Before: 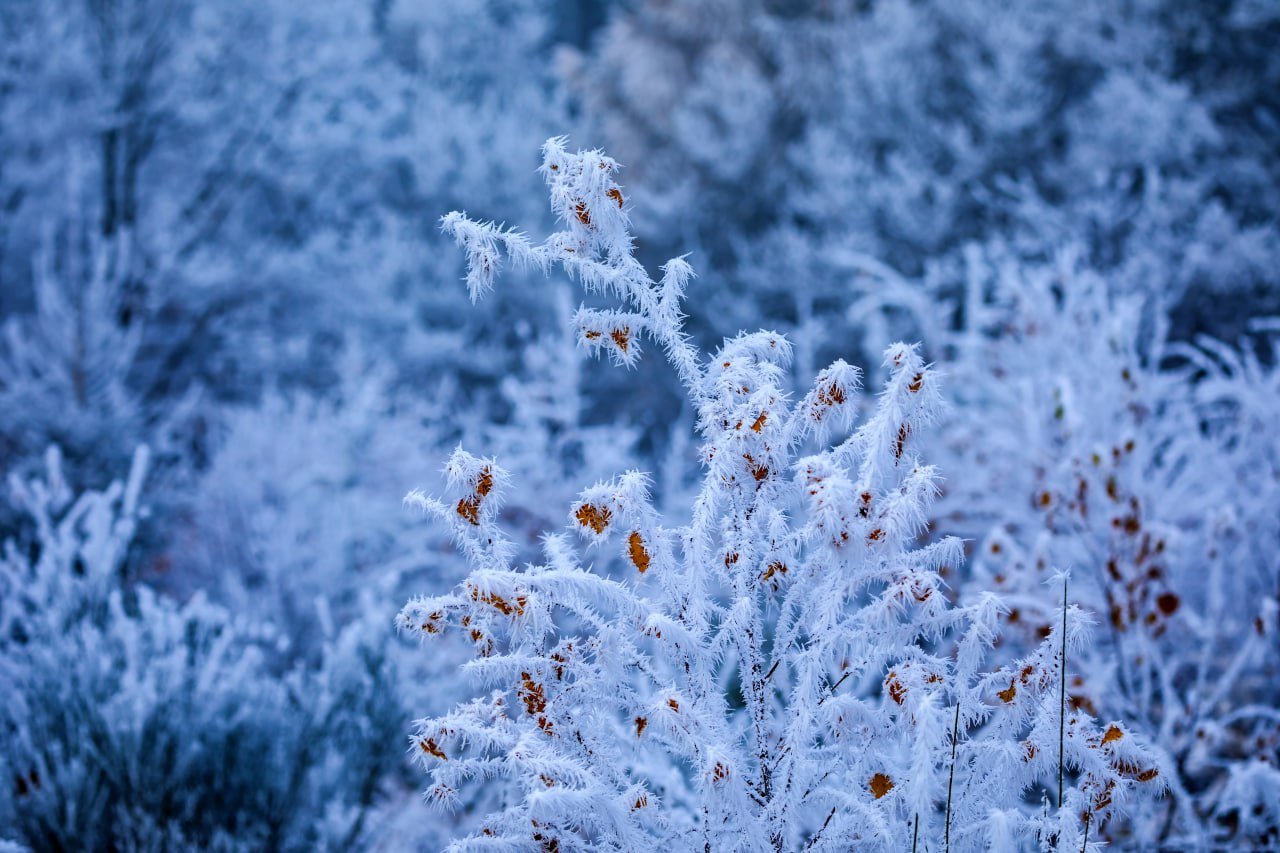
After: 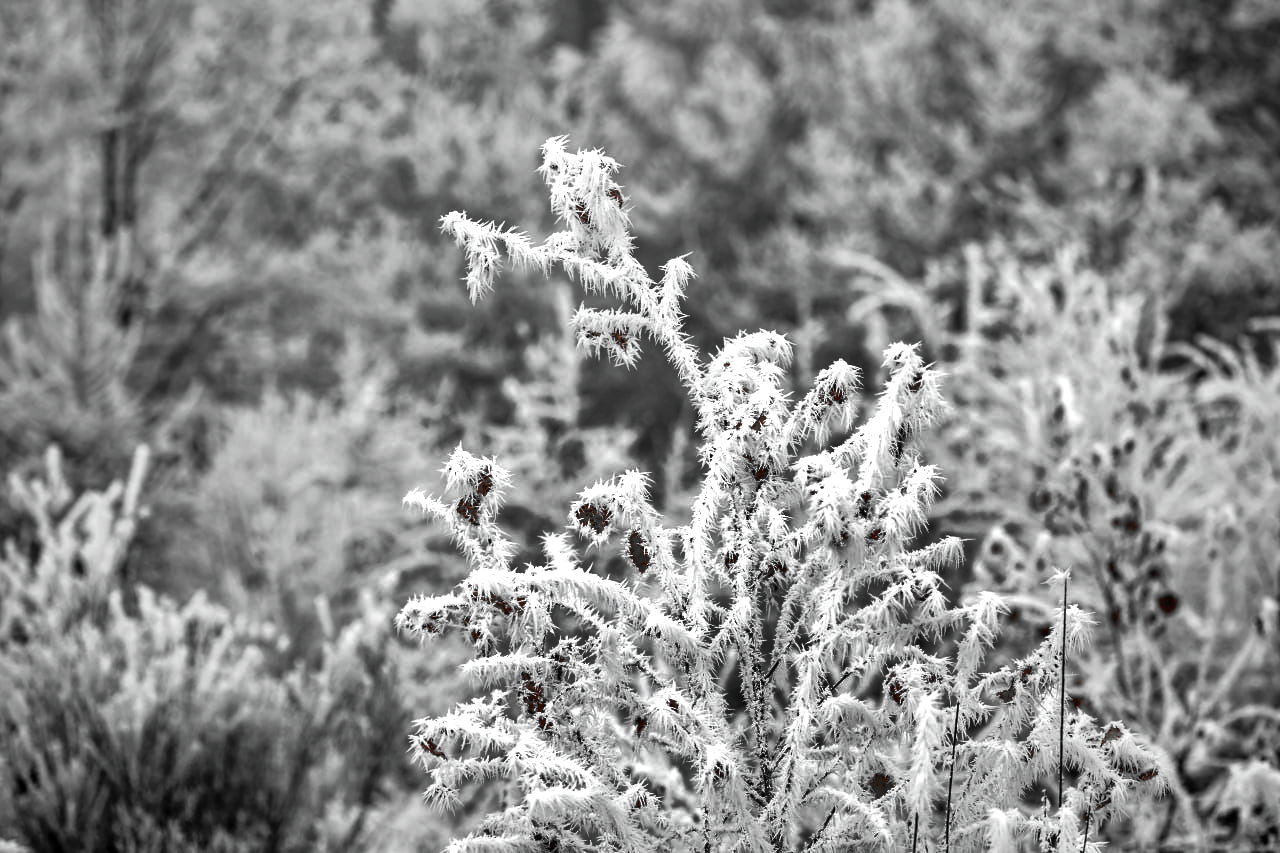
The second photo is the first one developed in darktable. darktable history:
color balance rgb: perceptual saturation grading › global saturation 25.509%, perceptual brilliance grading › global brilliance 24.889%, global vibrance 20%
shadows and highlights: shadows 24.51, highlights -78.89, soften with gaussian
color zones: curves: ch1 [(0, 0.006) (0.094, 0.285) (0.171, 0.001) (0.429, 0.001) (0.571, 0.003) (0.714, 0.004) (0.857, 0.004) (1, 0.006)]
